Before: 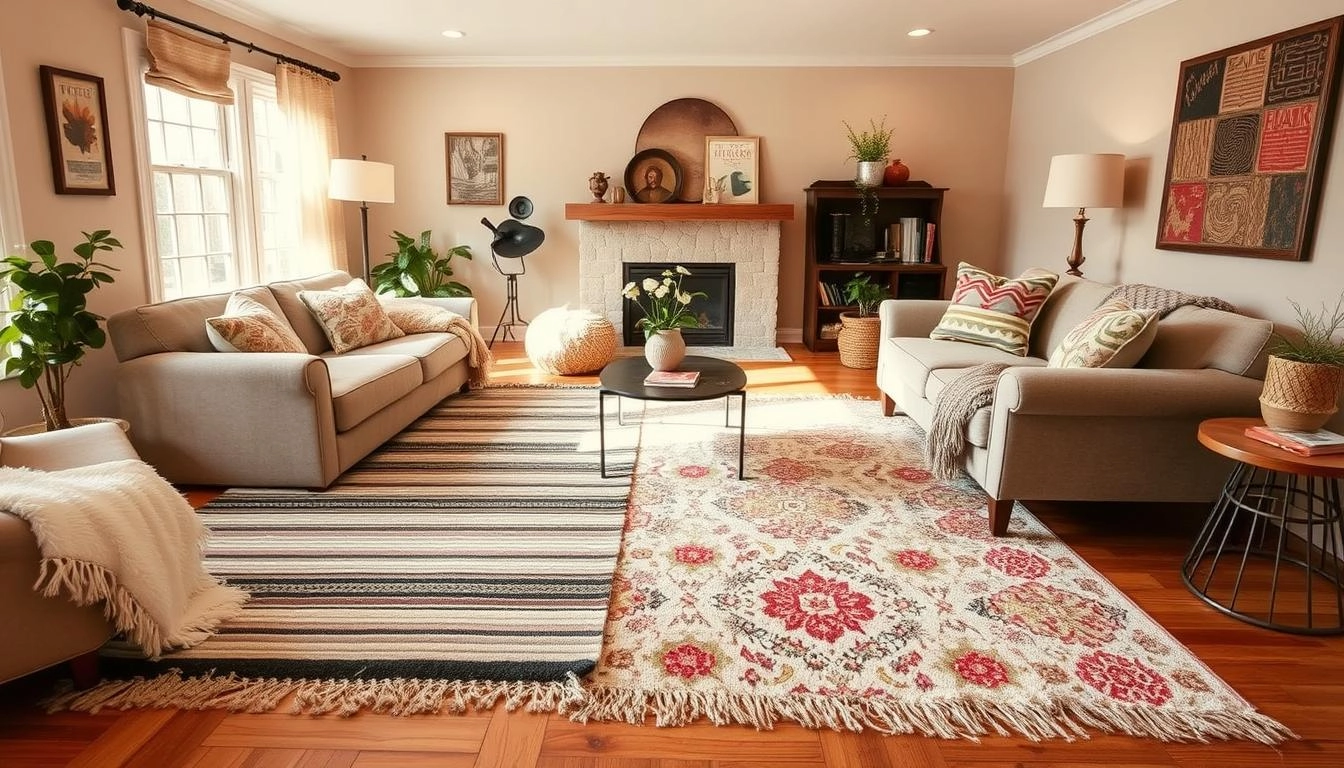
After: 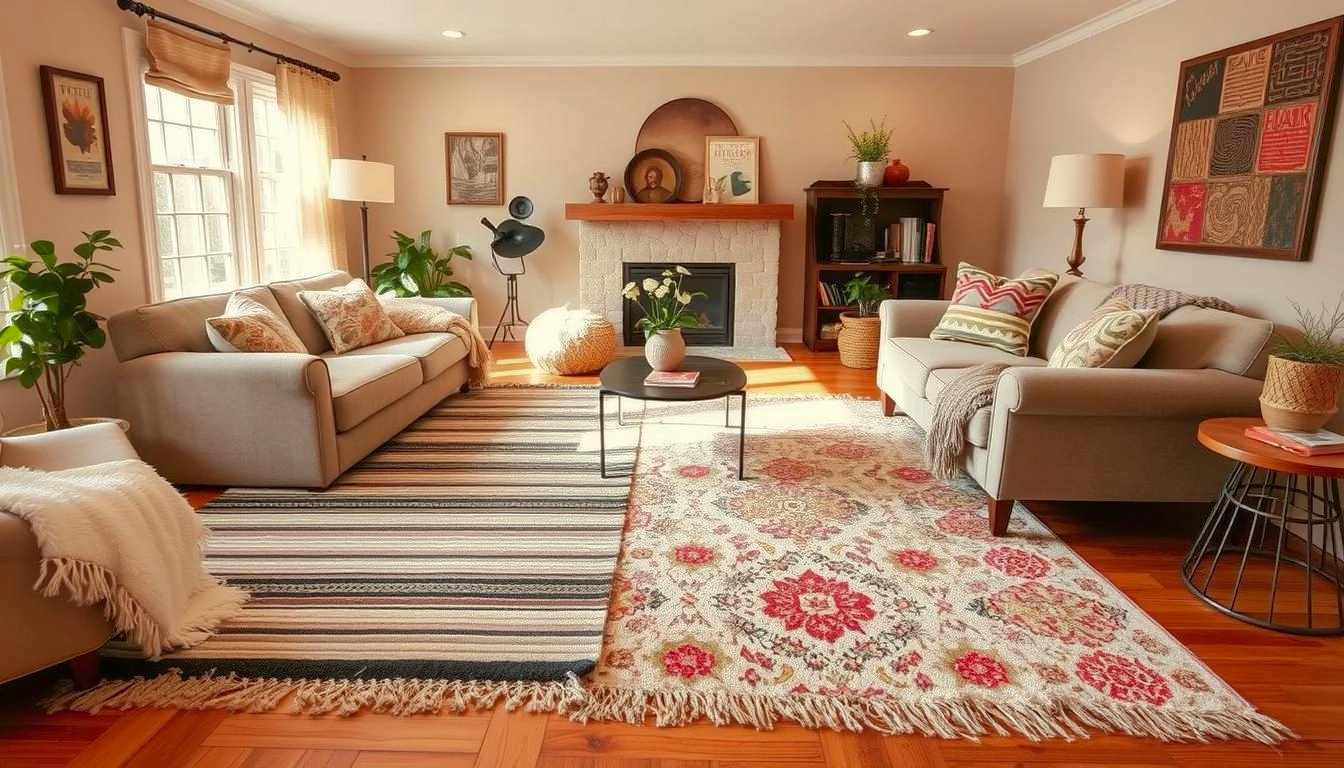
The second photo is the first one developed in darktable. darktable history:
shadows and highlights: on, module defaults
color correction: saturation 1.11
